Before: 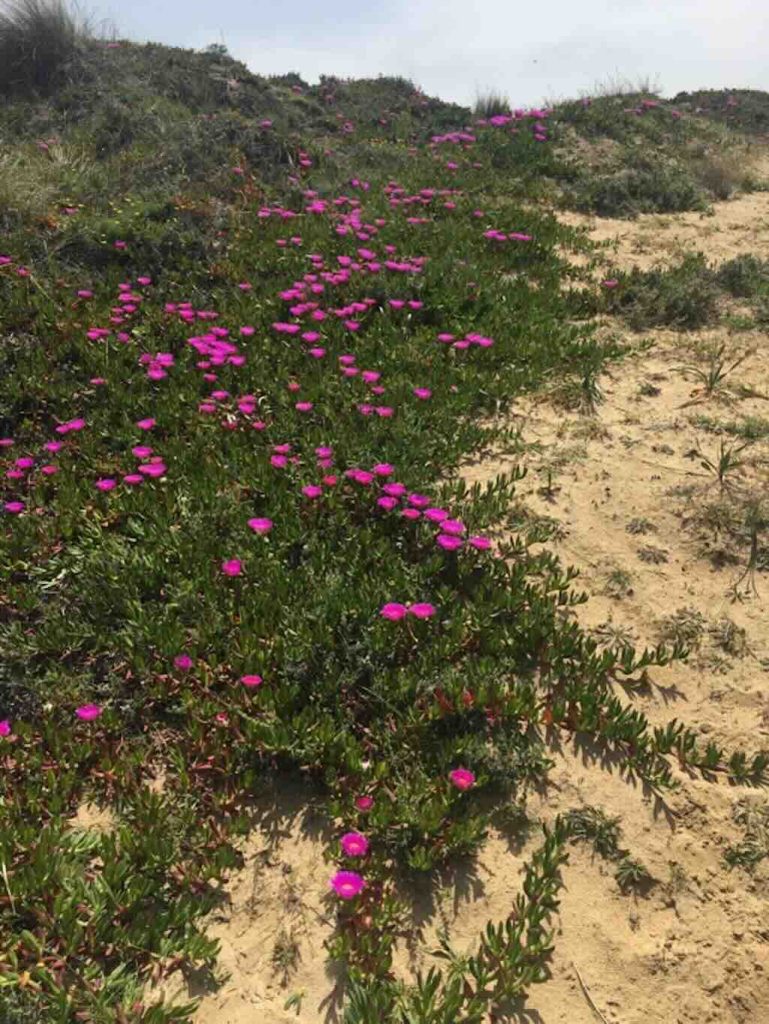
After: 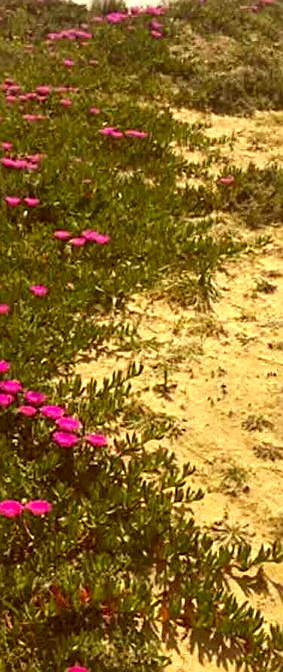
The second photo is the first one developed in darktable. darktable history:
exposure: black level correction 0.001, exposure 0.5 EV, compensate exposure bias true, compensate highlight preservation false
crop and rotate: left 49.936%, top 10.094%, right 13.136%, bottom 24.256%
sharpen: on, module defaults
color correction: highlights a* 1.12, highlights b* 24.26, shadows a* 15.58, shadows b* 24.26
